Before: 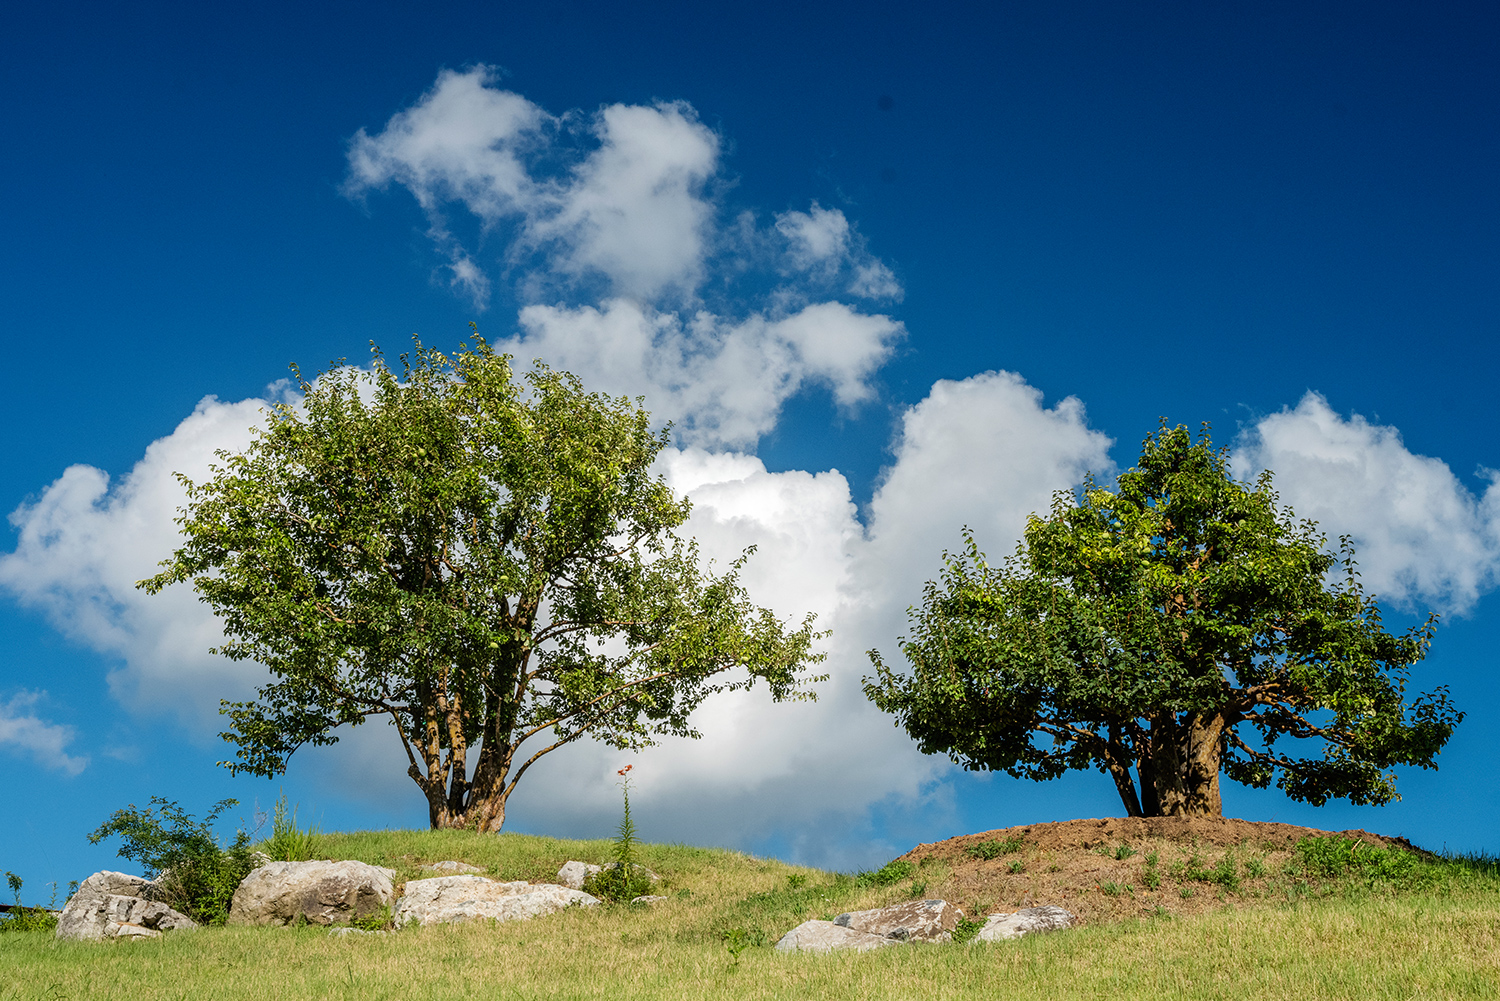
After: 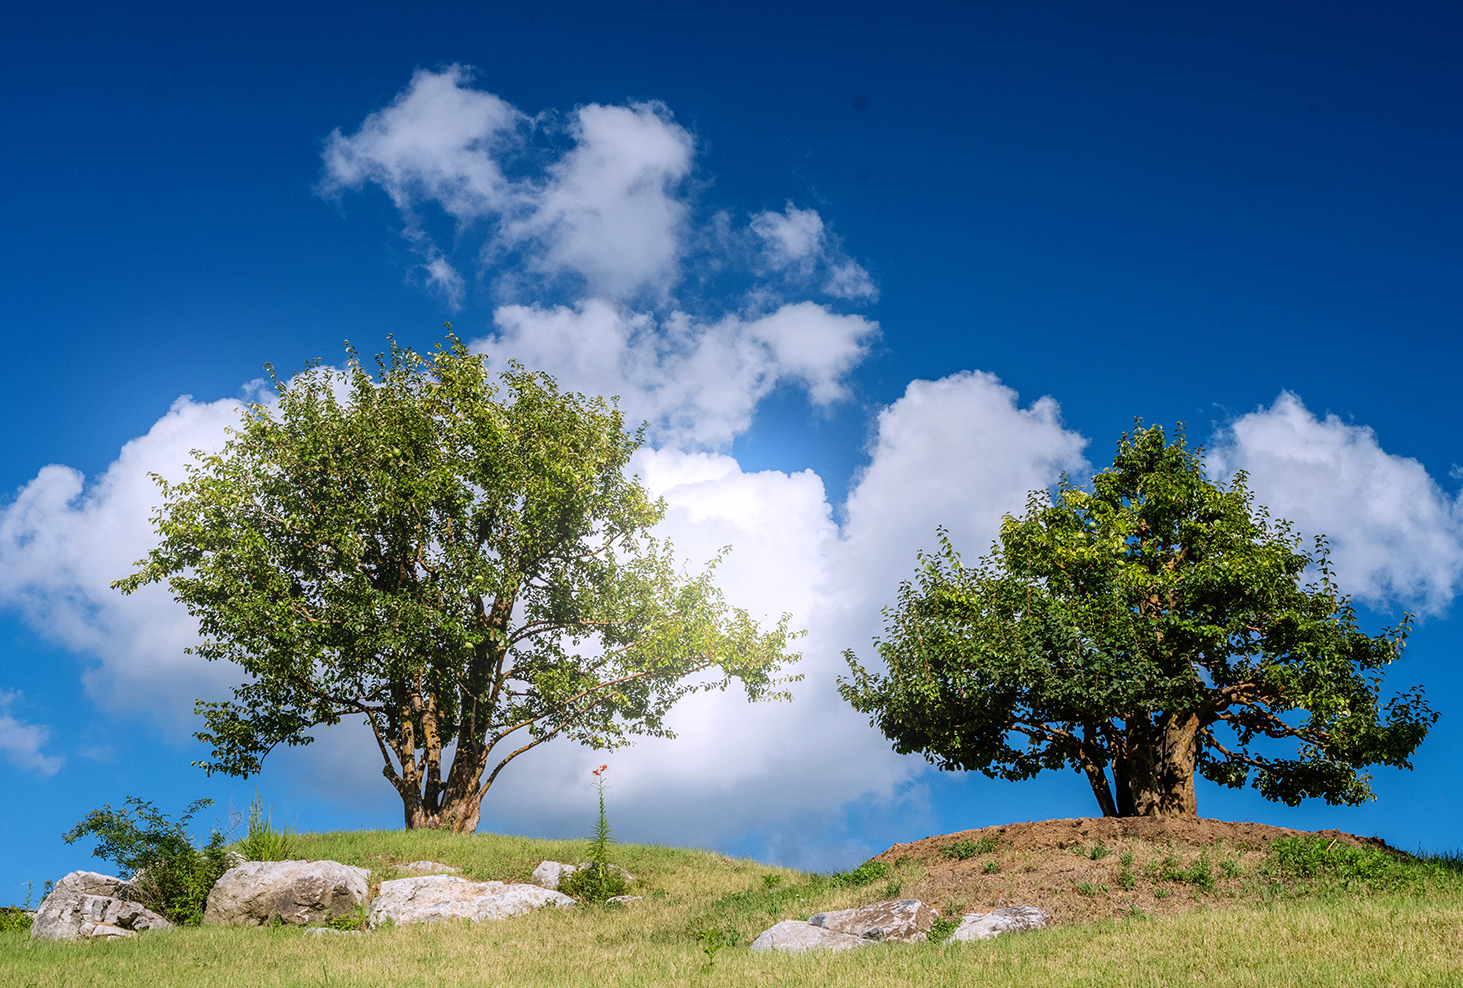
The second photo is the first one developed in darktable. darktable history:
crop and rotate: left 1.774%, right 0.633%, bottom 1.28%
white balance: red 1.004, blue 1.096
bloom: size 16%, threshold 98%, strength 20%
